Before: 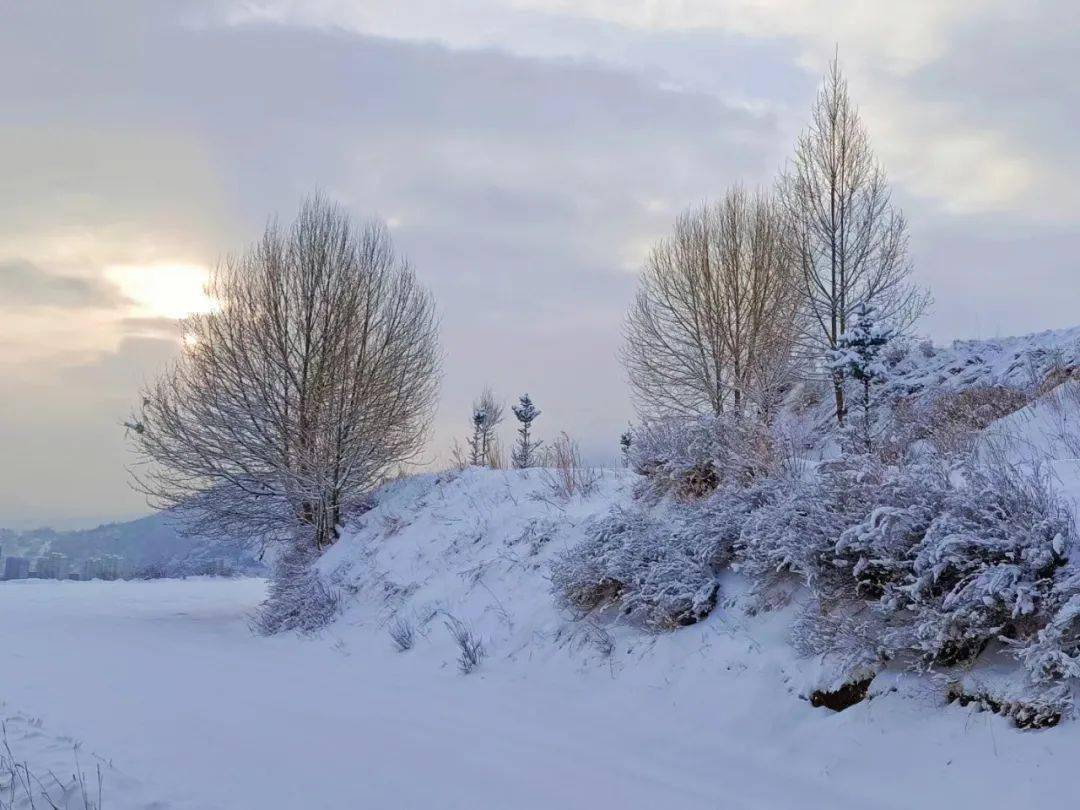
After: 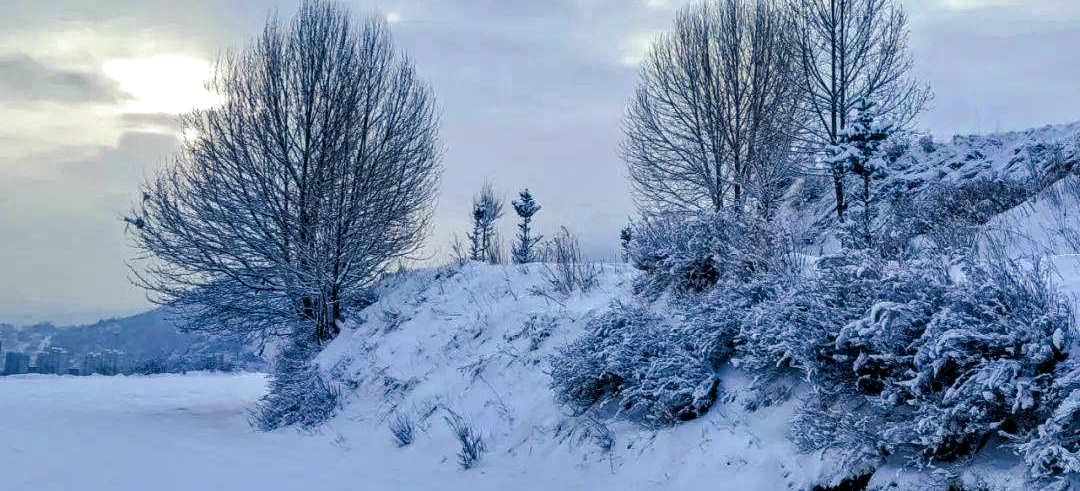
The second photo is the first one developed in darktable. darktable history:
white balance: red 0.925, blue 1.046
split-toning: shadows › hue 226.8°, shadows › saturation 0.84
local contrast: detail 160%
crop and rotate: top 25.357%, bottom 13.942%
